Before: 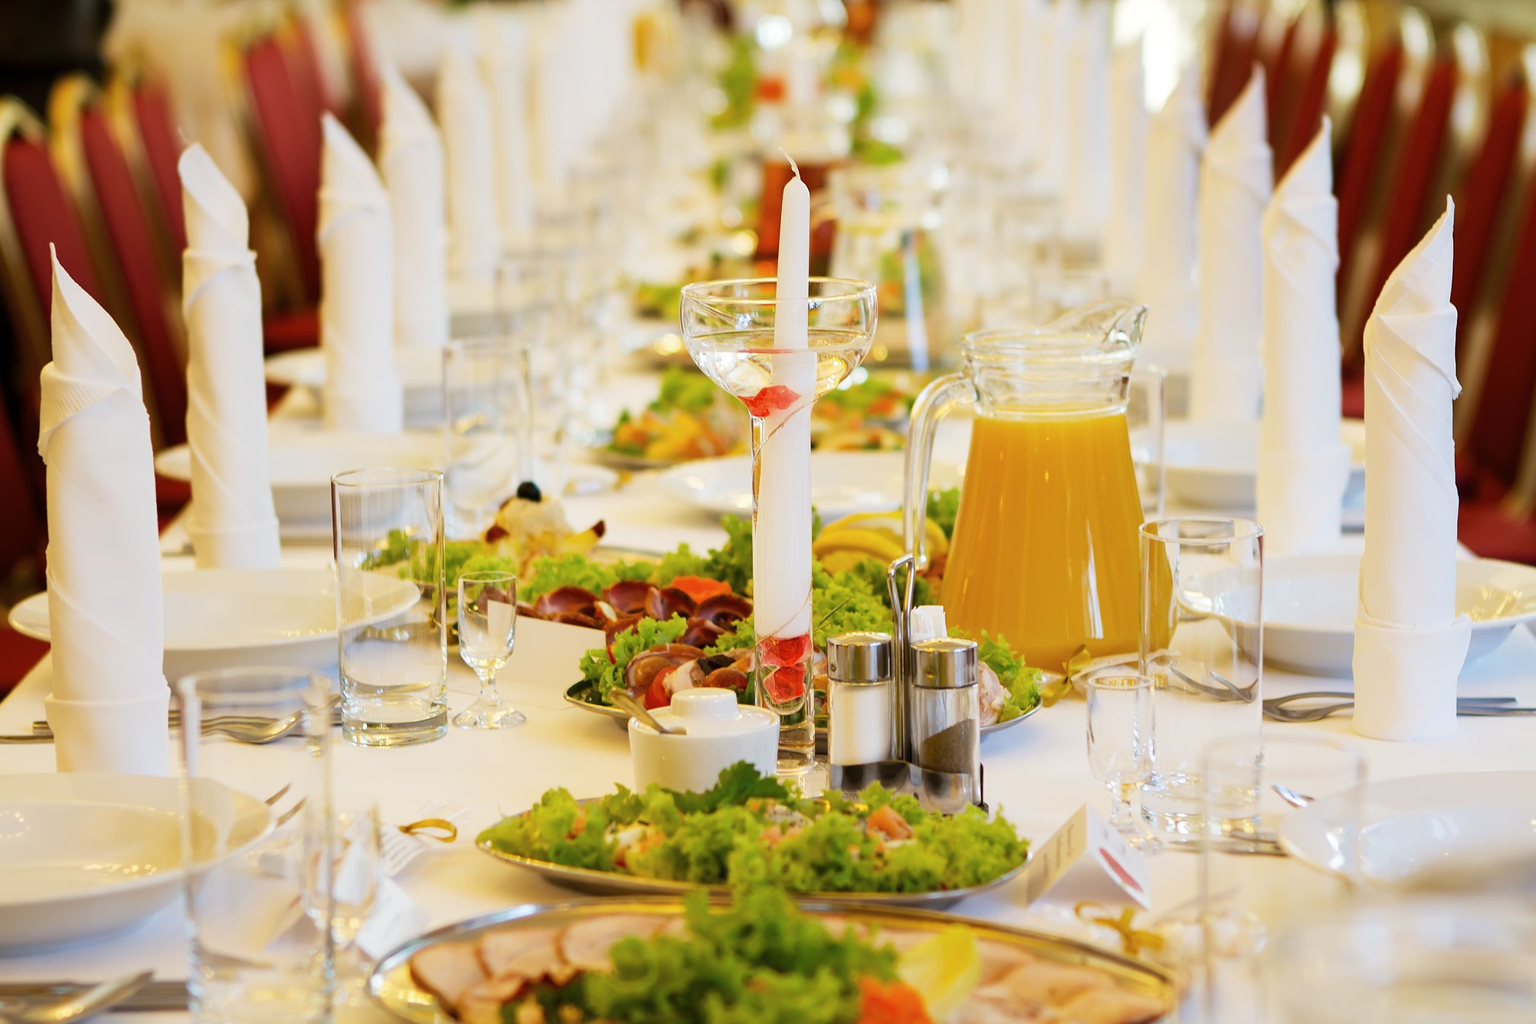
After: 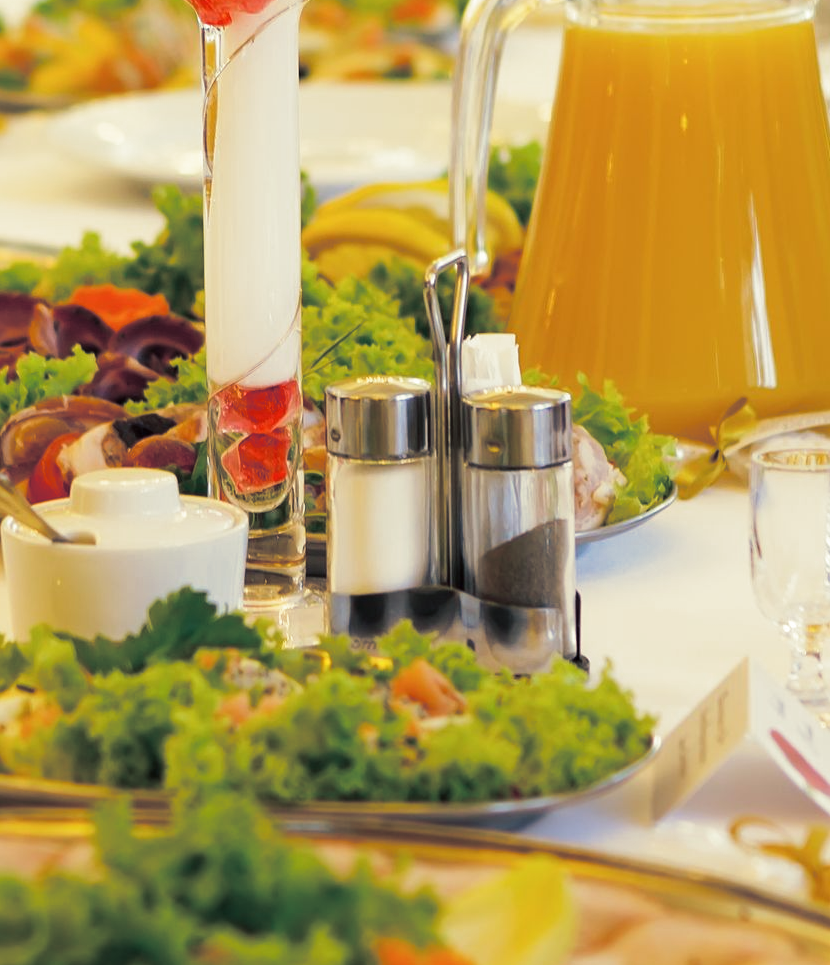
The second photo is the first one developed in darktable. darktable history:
split-toning: shadows › hue 216°, shadows › saturation 1, highlights › hue 57.6°, balance -33.4
crop: left 40.878%, top 39.176%, right 25.993%, bottom 3.081%
